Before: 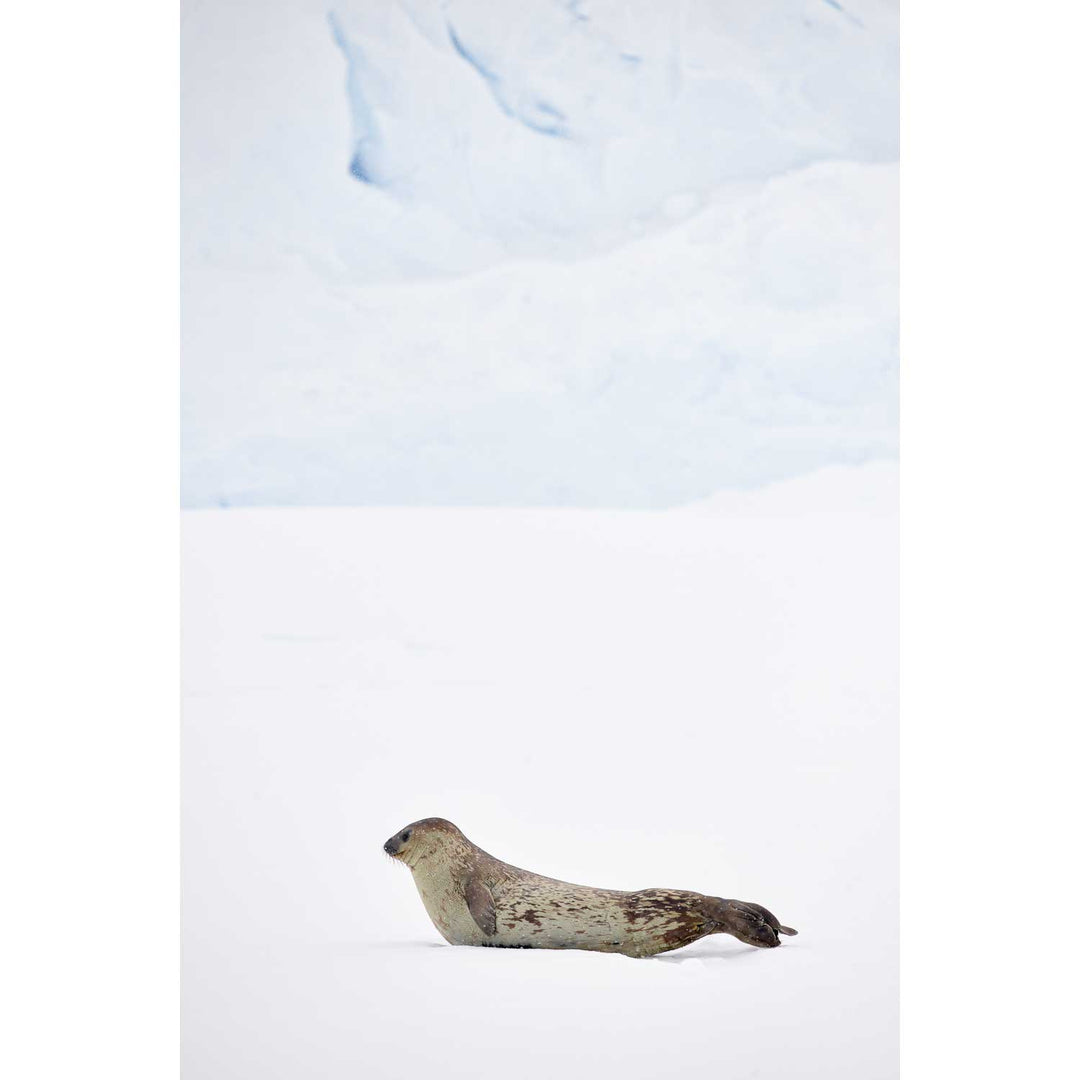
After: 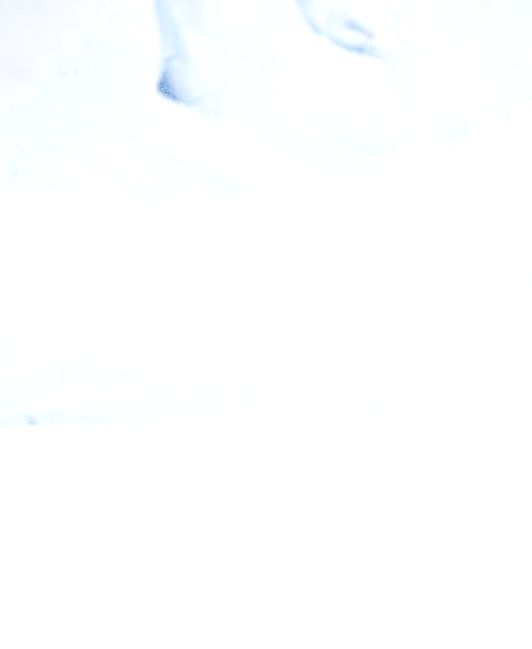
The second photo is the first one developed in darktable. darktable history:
tone equalizer: -8 EV -0.417 EV, -7 EV -0.389 EV, -6 EV -0.333 EV, -5 EV -0.222 EV, -3 EV 0.222 EV, -2 EV 0.333 EV, -1 EV 0.389 EV, +0 EV 0.417 EV, edges refinement/feathering 500, mask exposure compensation -1.57 EV, preserve details no
sharpen: on, module defaults
crop: left 17.835%, top 7.675%, right 32.881%, bottom 32.213%
